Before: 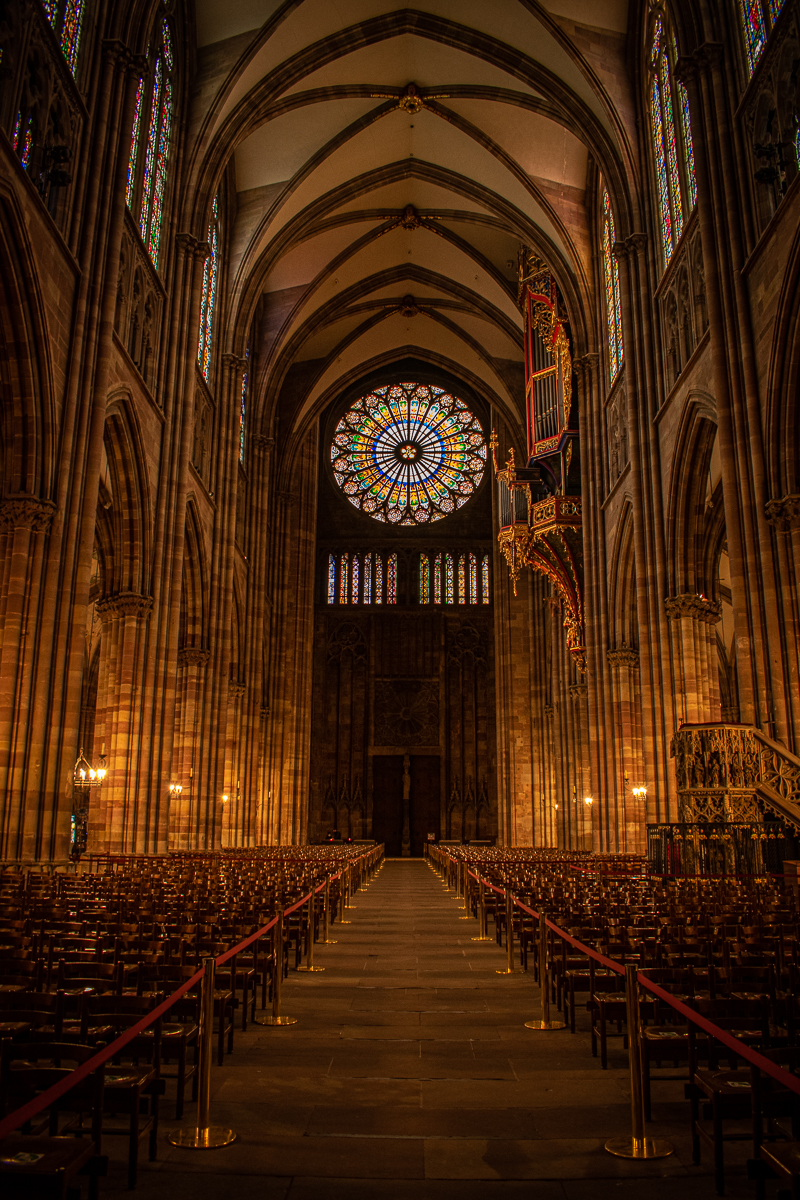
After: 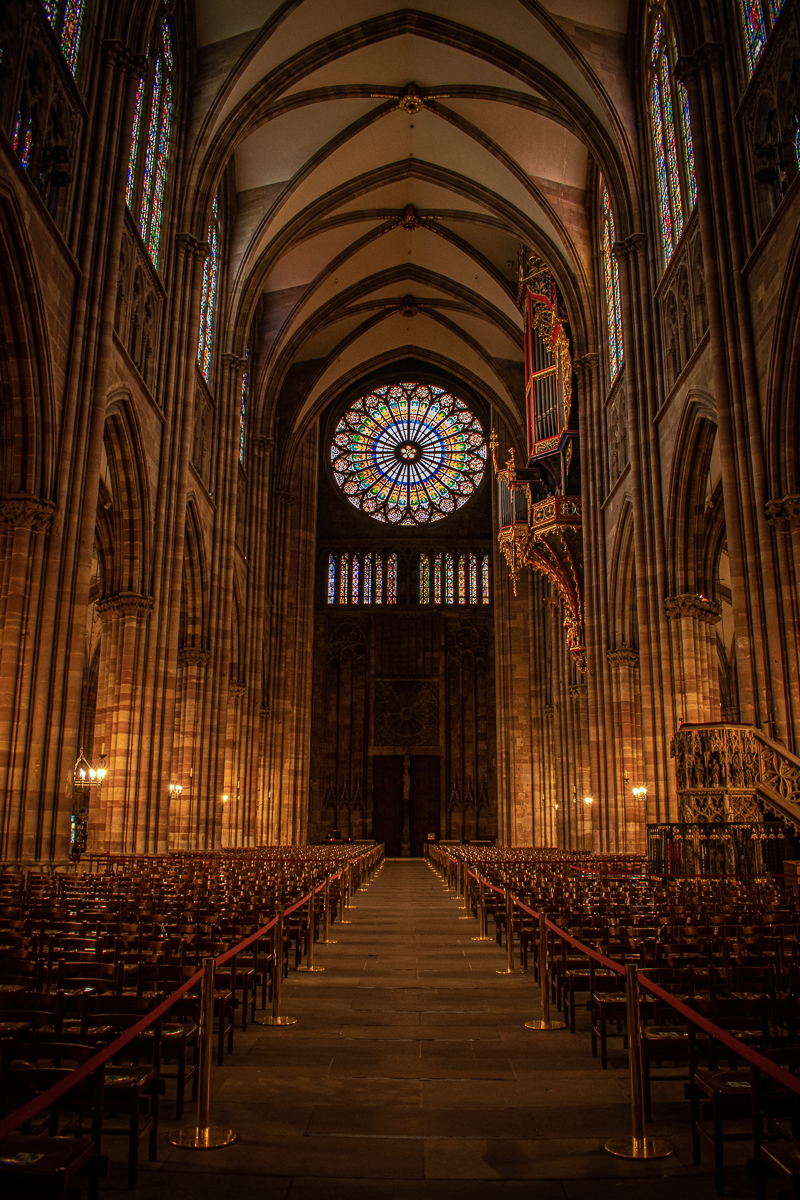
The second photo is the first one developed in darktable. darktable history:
color calibration: illuminant as shot in camera, x 0.369, y 0.376, temperature 4328.16 K, saturation algorithm version 1 (2020)
tone equalizer: edges refinement/feathering 500, mask exposure compensation -1.57 EV, preserve details no
